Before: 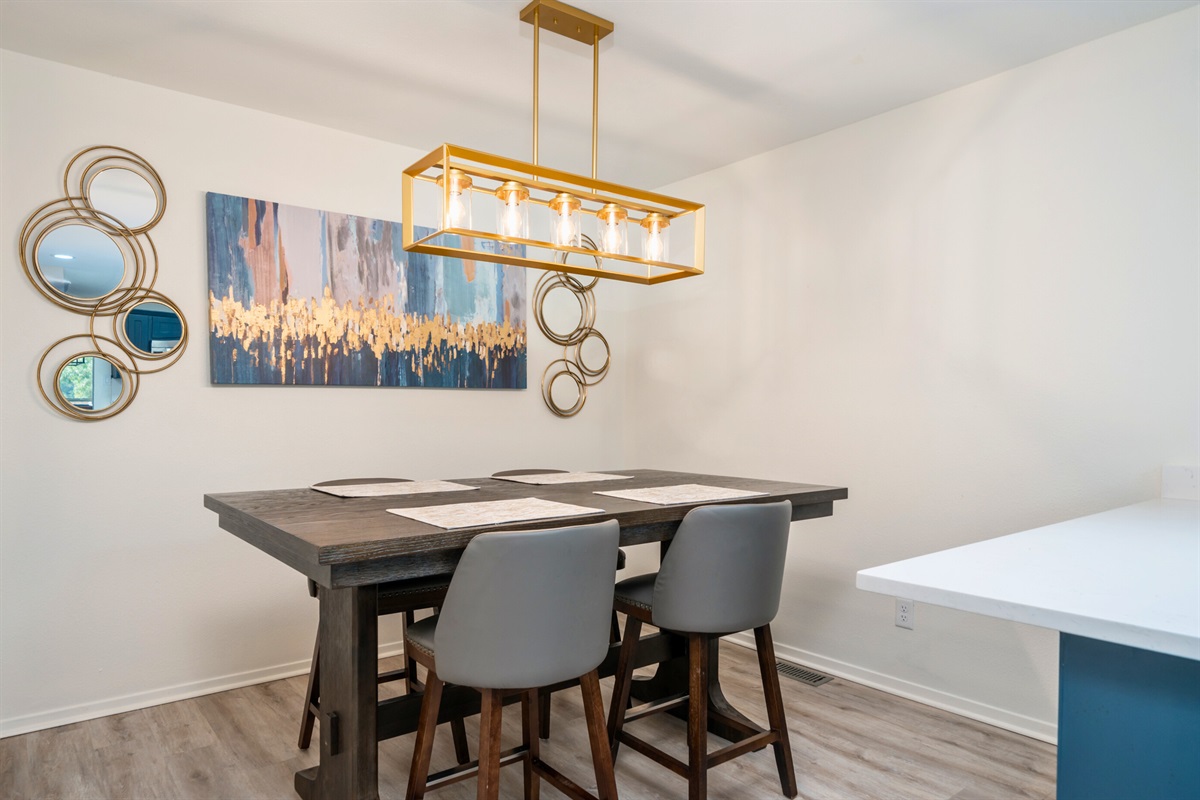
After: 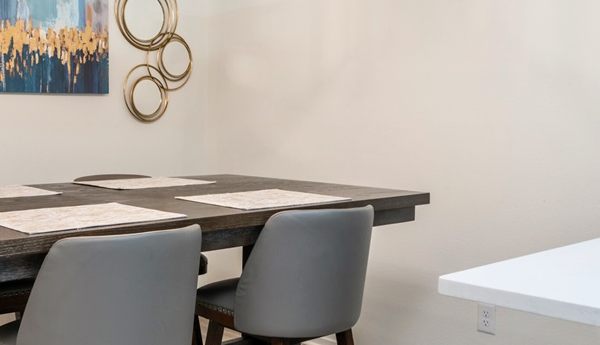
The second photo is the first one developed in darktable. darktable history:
crop: left 34.881%, top 36.876%, right 15.039%, bottom 19.962%
